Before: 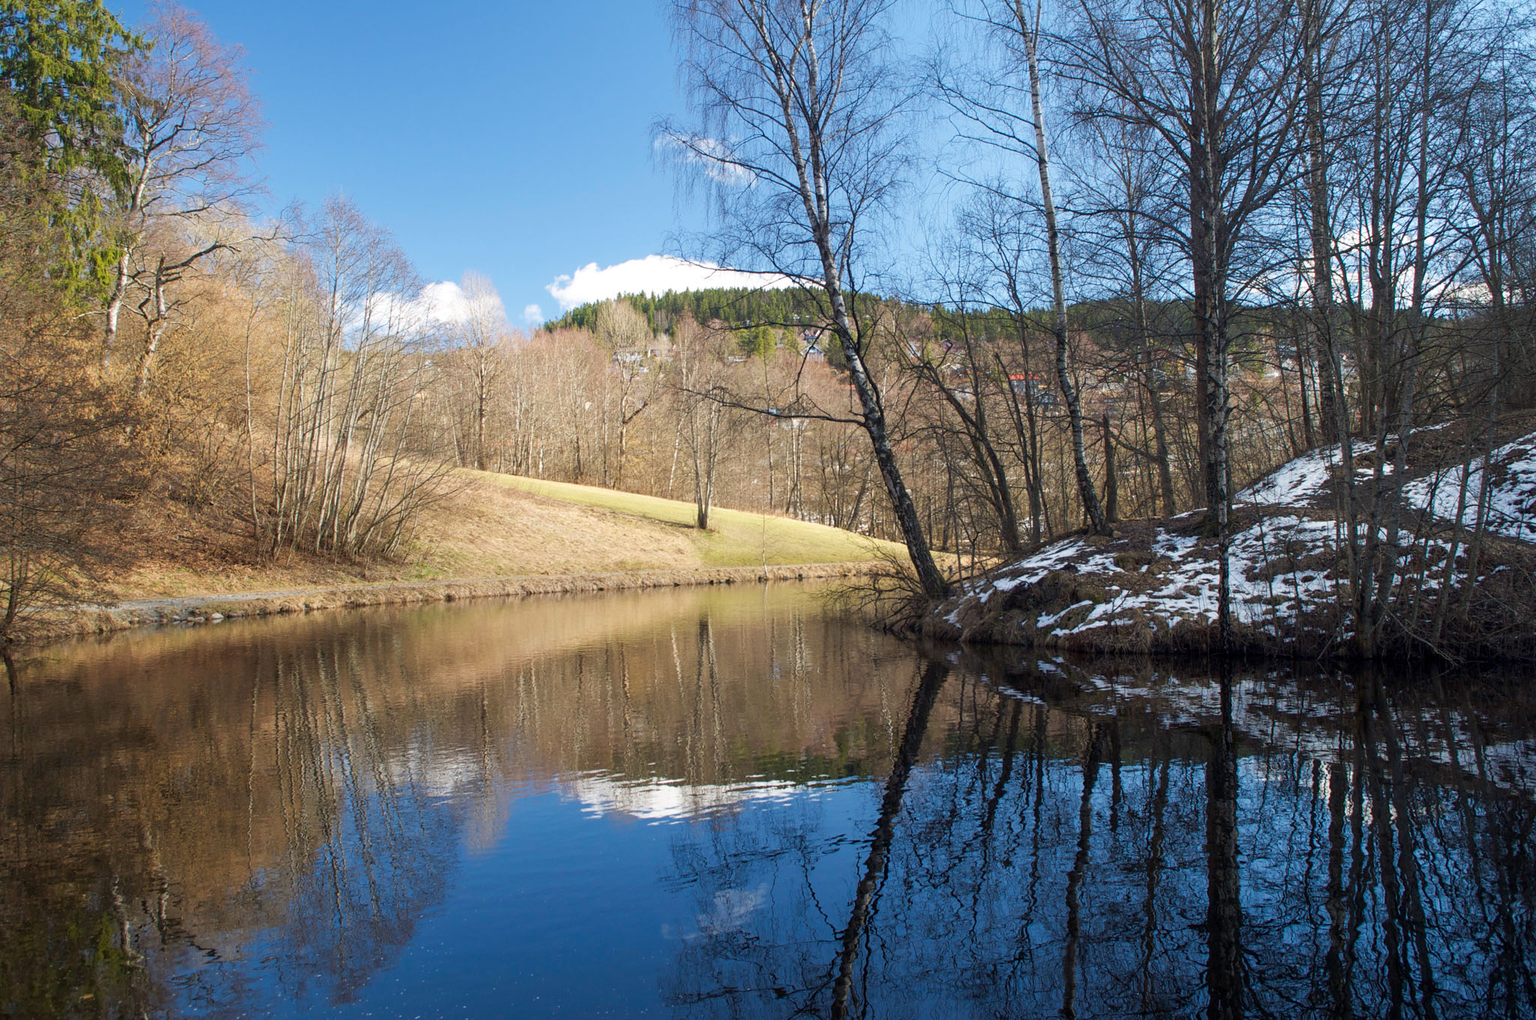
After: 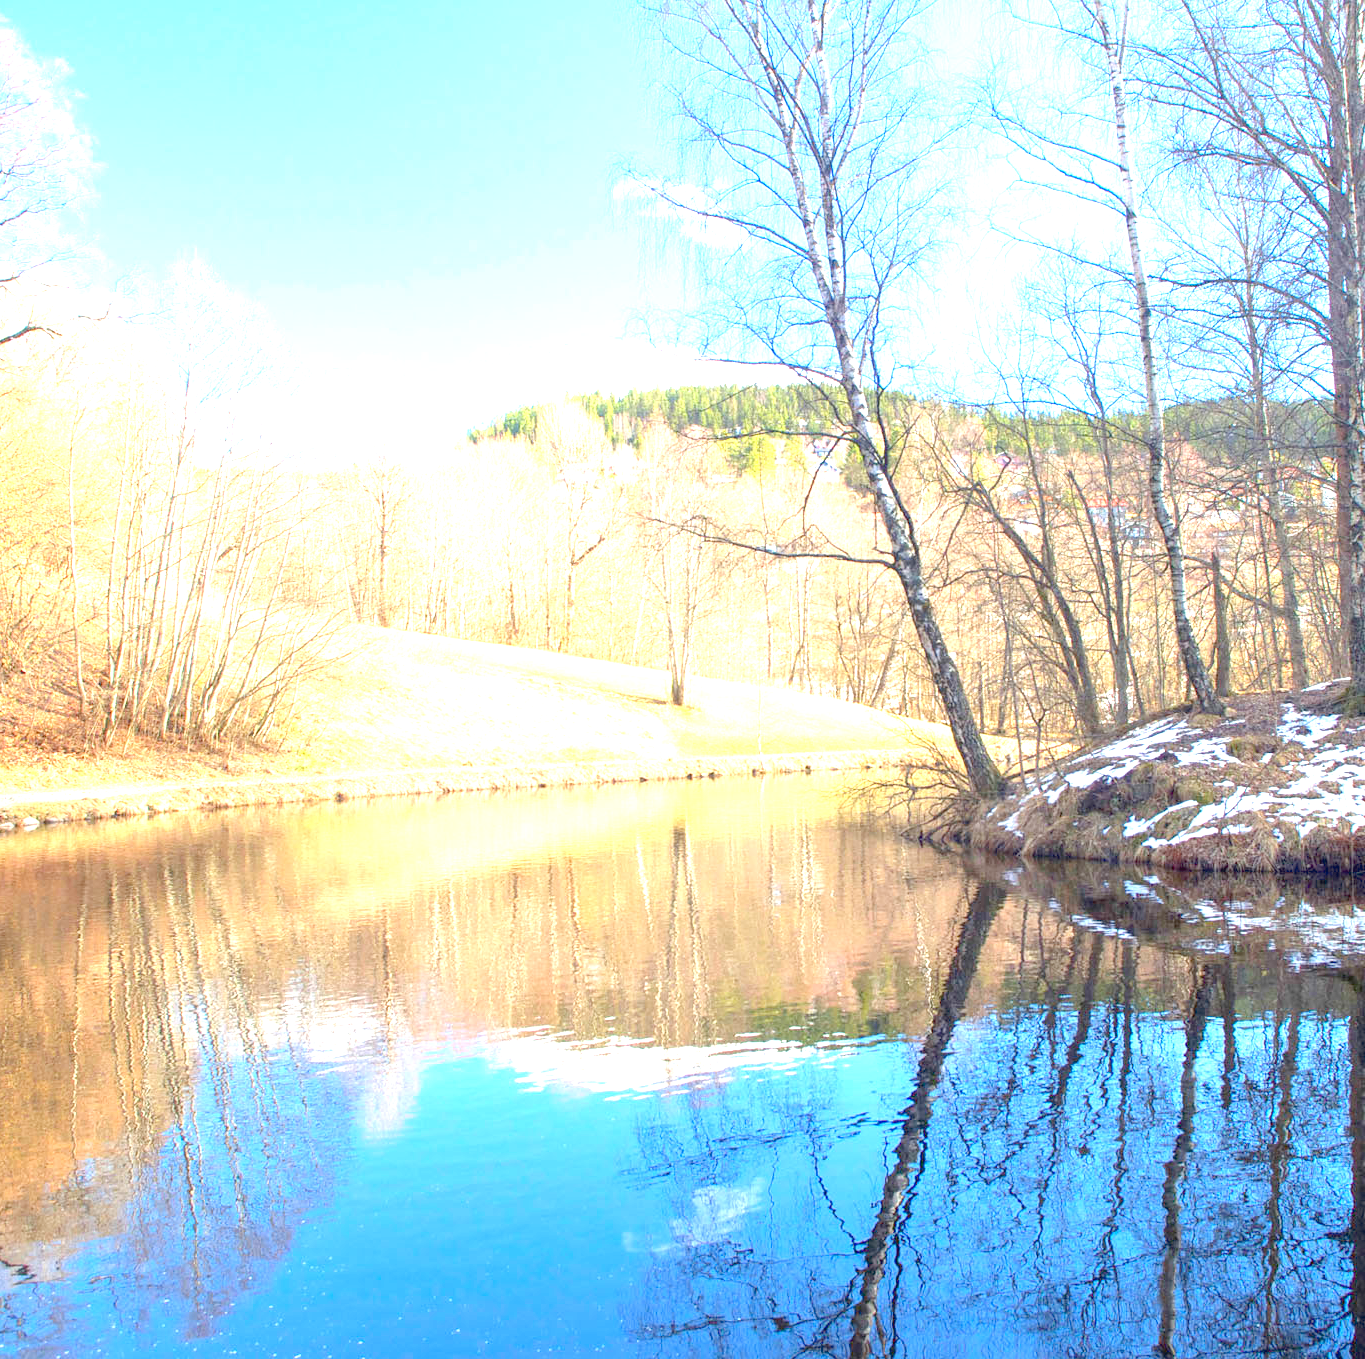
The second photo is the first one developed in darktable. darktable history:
exposure: black level correction 0, exposure 1.675 EV, compensate exposure bias true, compensate highlight preservation false
crop and rotate: left 12.673%, right 20.66%
levels: levels [0, 0.397, 0.955]
